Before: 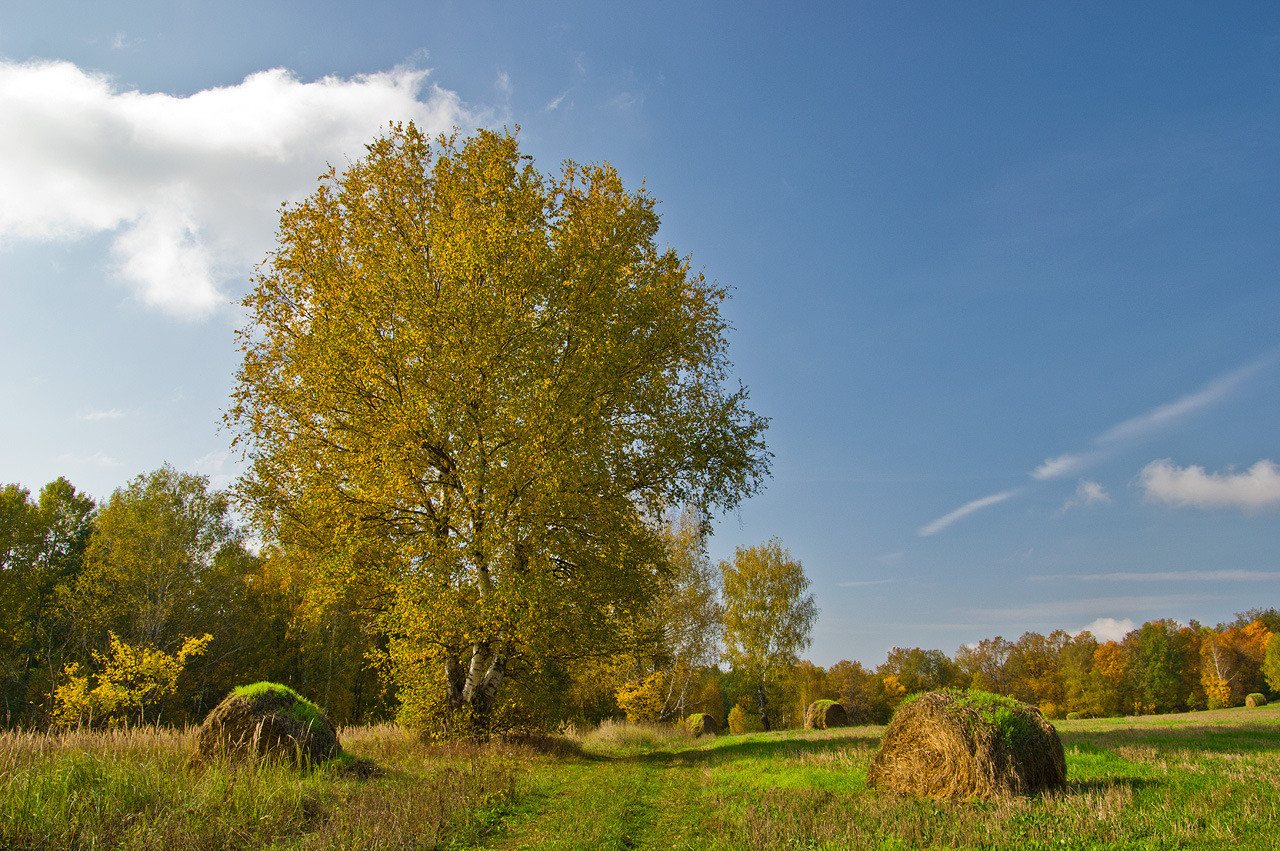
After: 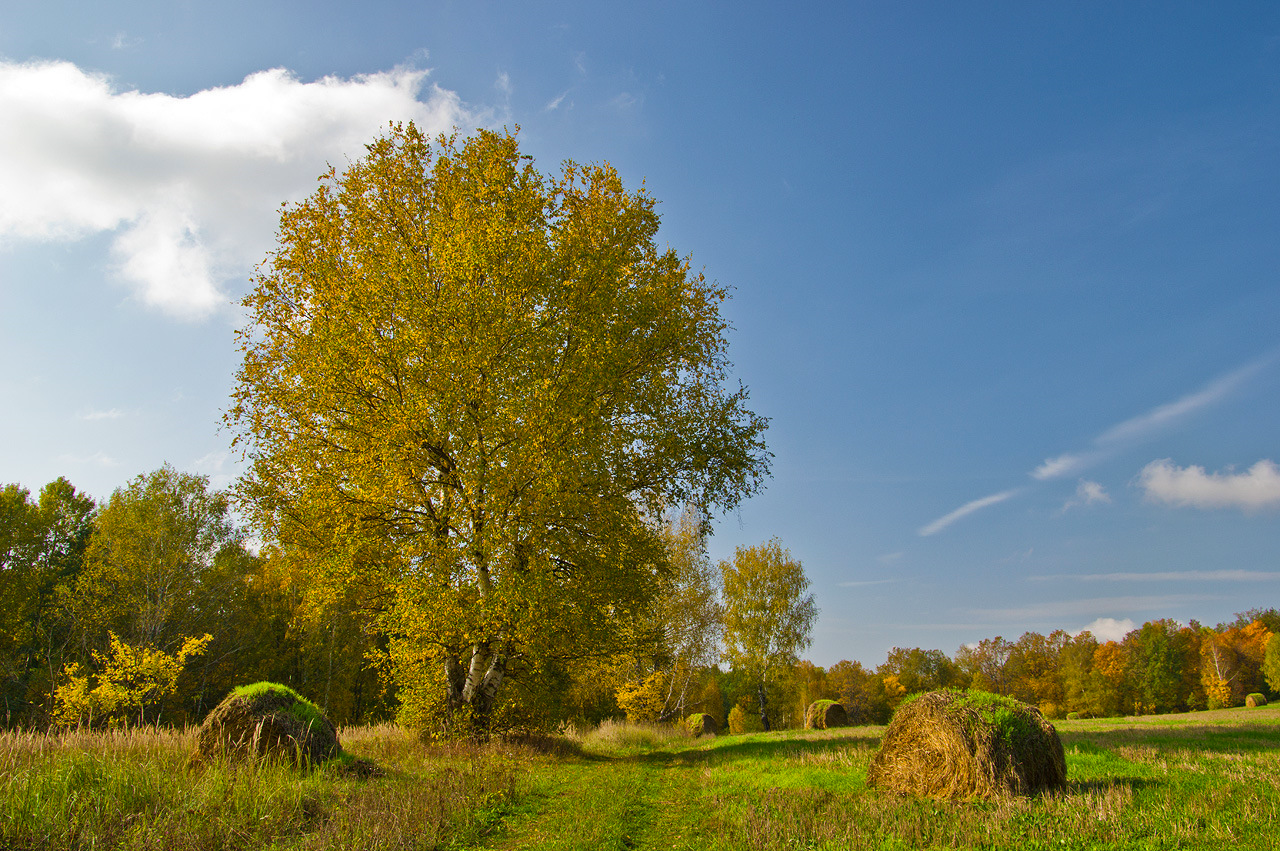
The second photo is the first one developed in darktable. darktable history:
color balance rgb: perceptual saturation grading › global saturation 0.965%, global vibrance 20%
